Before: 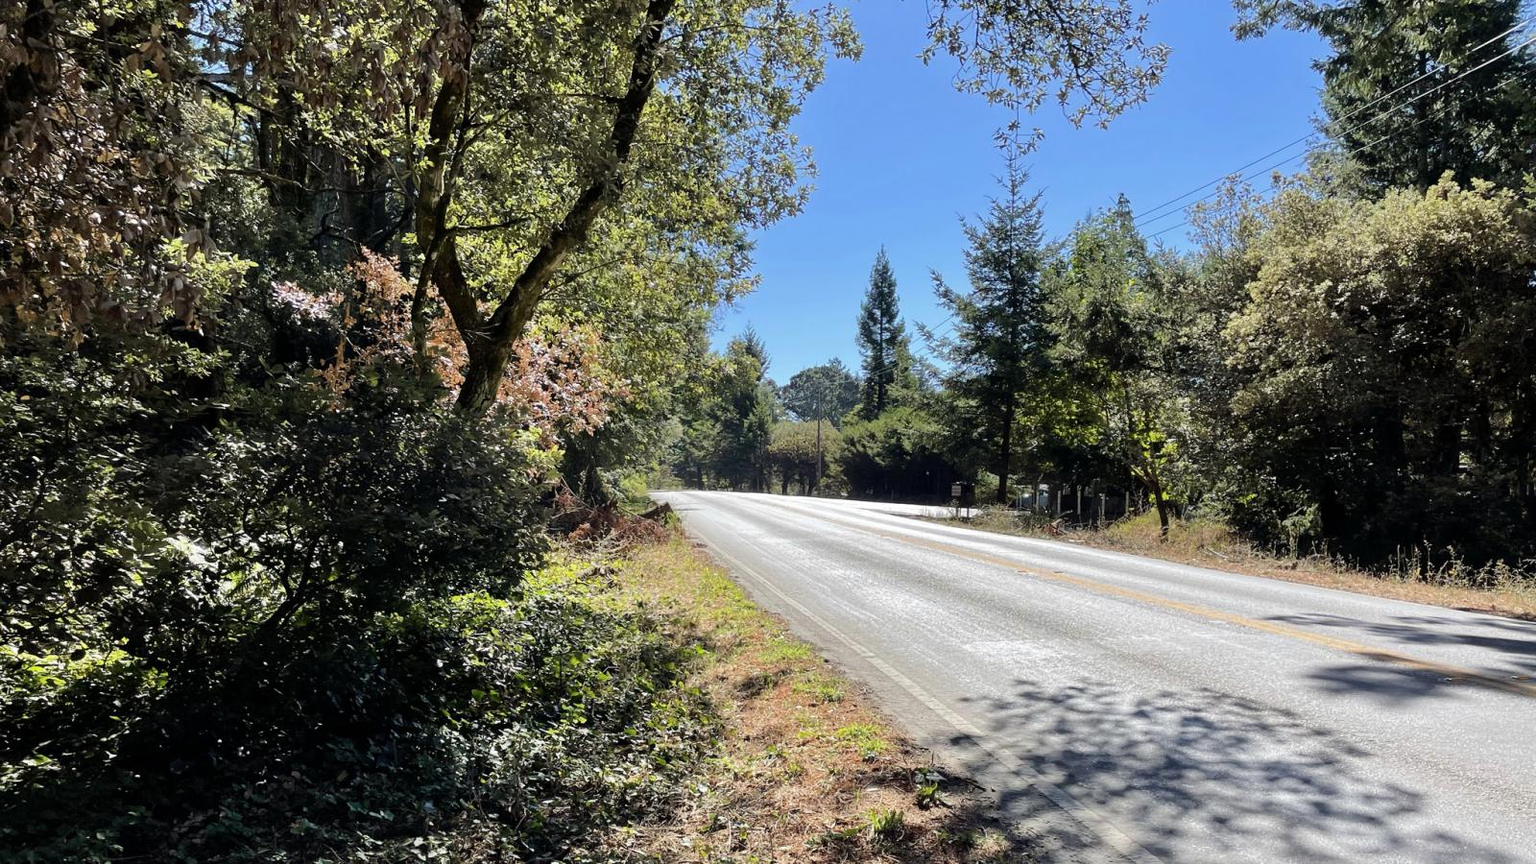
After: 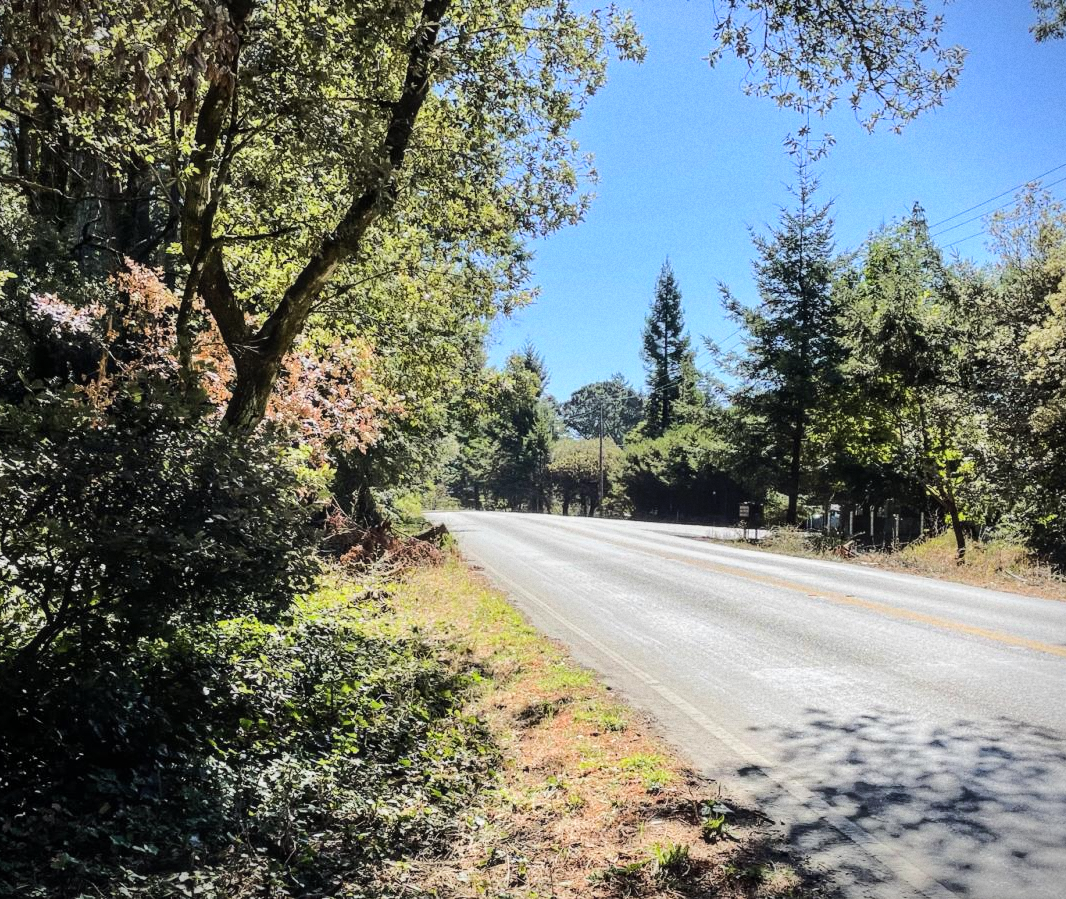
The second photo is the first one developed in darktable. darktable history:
rgb curve: curves: ch0 [(0, 0) (0.284, 0.292) (0.505, 0.644) (1, 1)], compensate middle gray true
local contrast: on, module defaults
grain: coarseness 22.88 ISO
contrast equalizer: octaves 7, y [[0.6 ×6], [0.55 ×6], [0 ×6], [0 ×6], [0 ×6]], mix -0.2
crop and rotate: left 15.754%, right 17.579%
vignetting: fall-off start 97.23%, saturation -0.024, center (-0.033, -0.042), width/height ratio 1.179, unbound false
